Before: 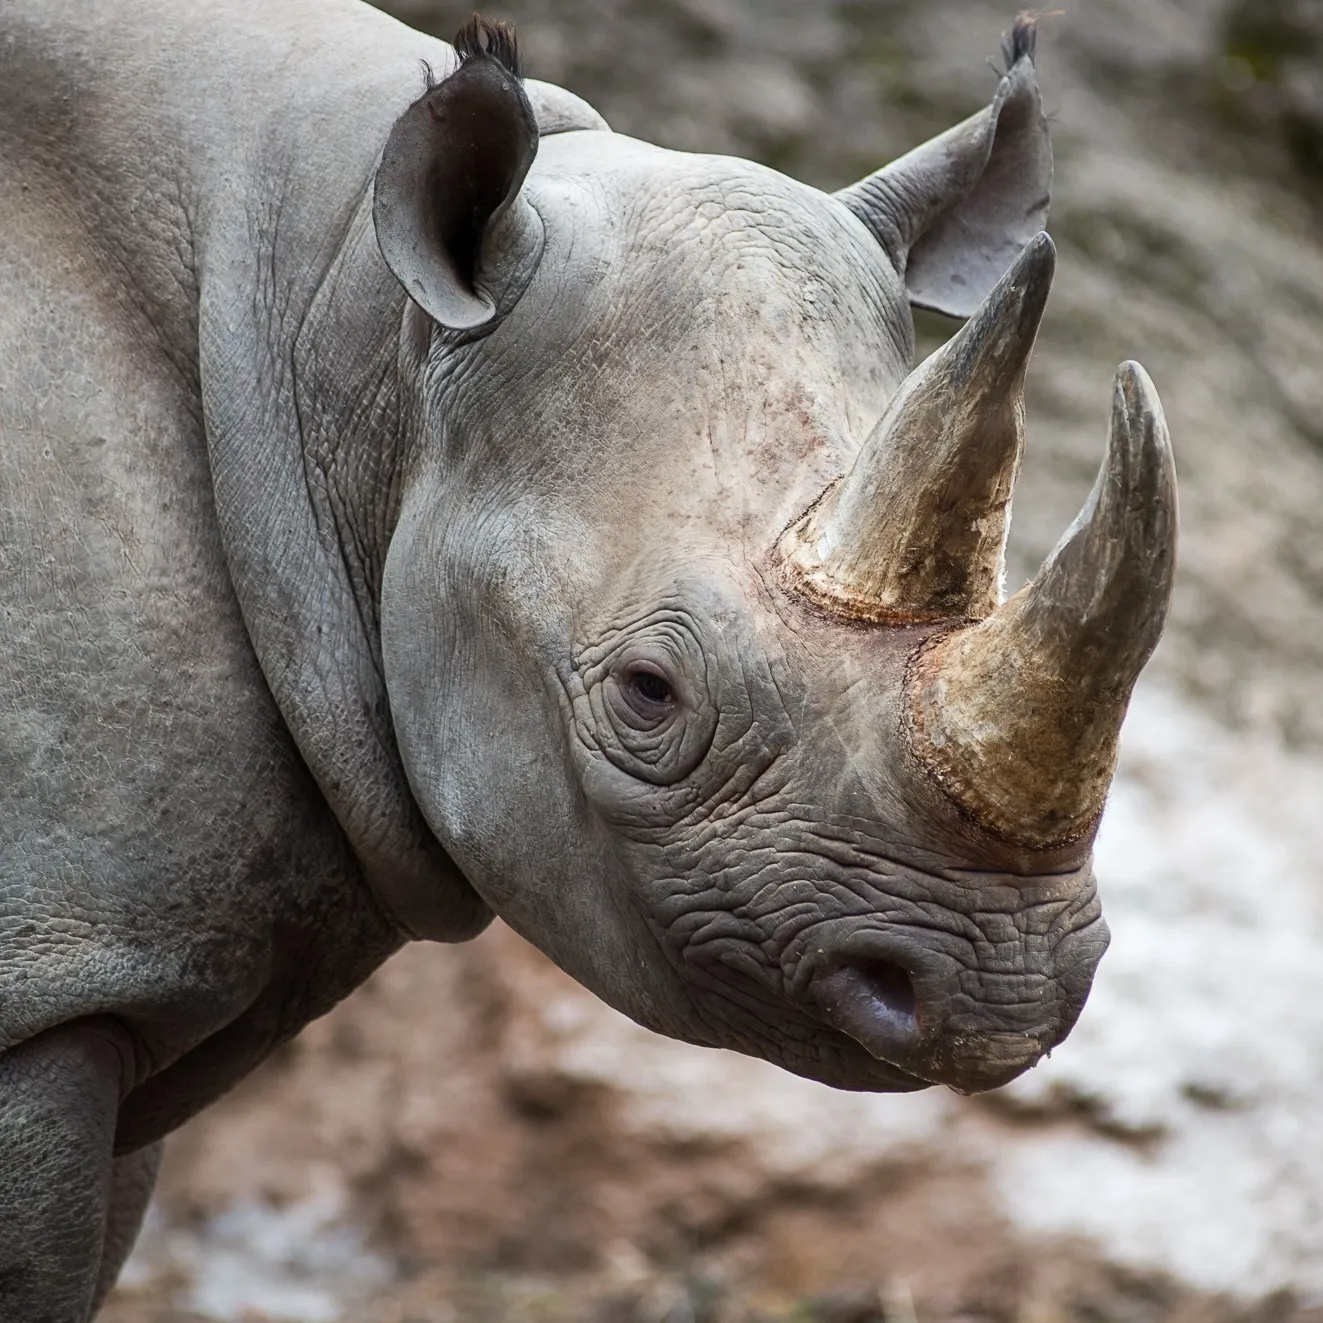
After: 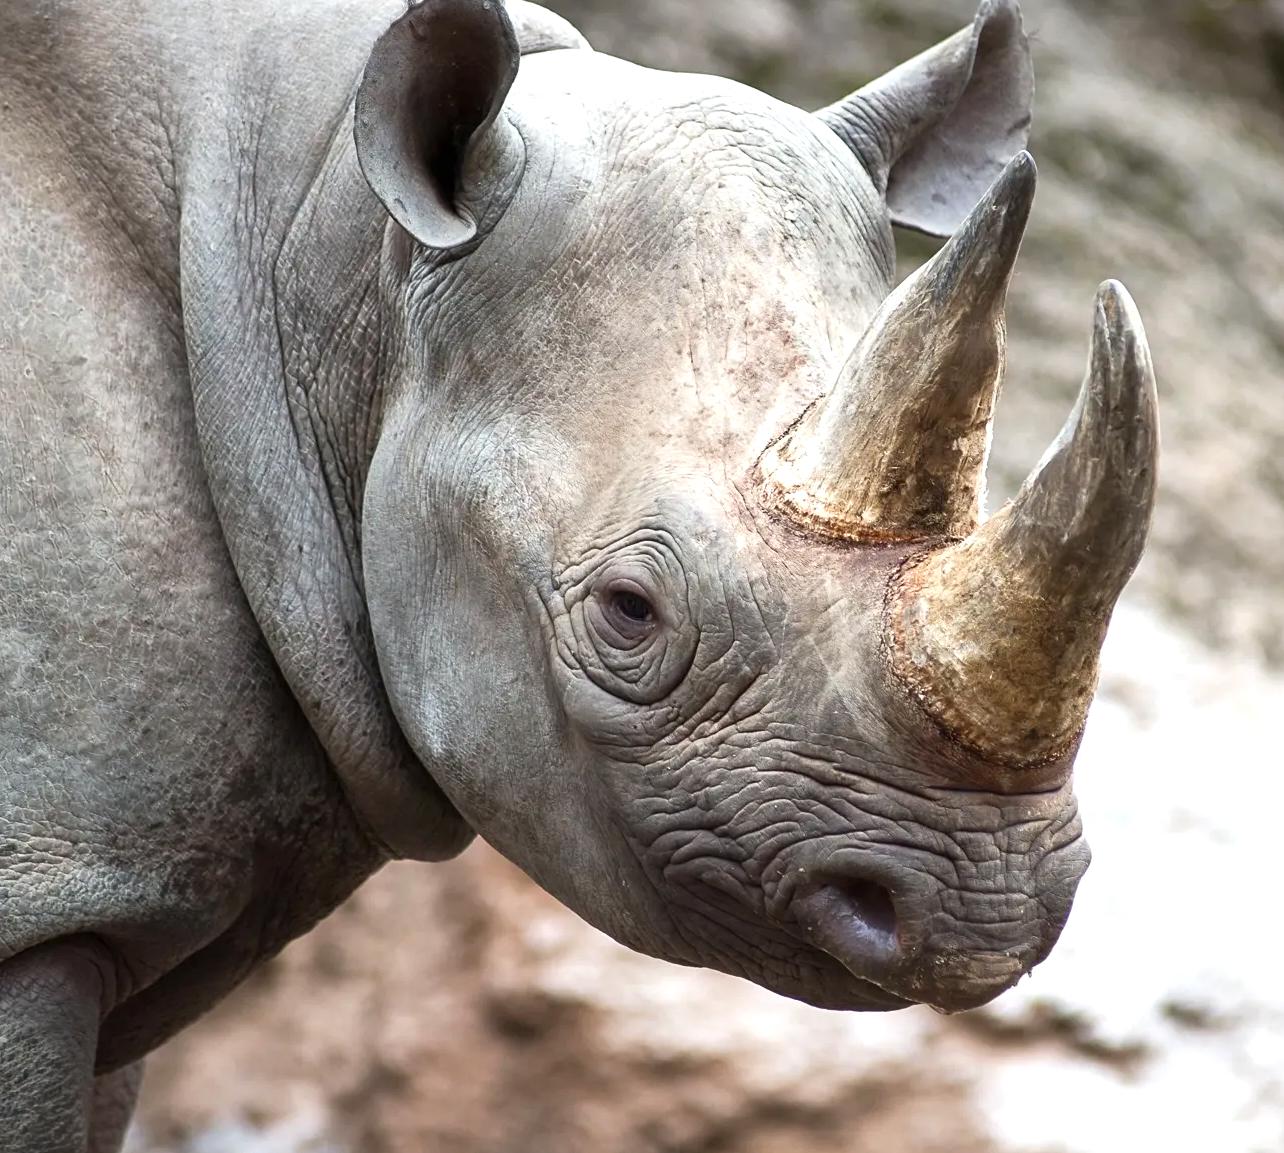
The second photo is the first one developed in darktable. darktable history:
exposure: exposure 0.6 EV, compensate highlight preservation false
tone equalizer: on, module defaults
crop: left 1.507%, top 6.147%, right 1.379%, bottom 6.637%
